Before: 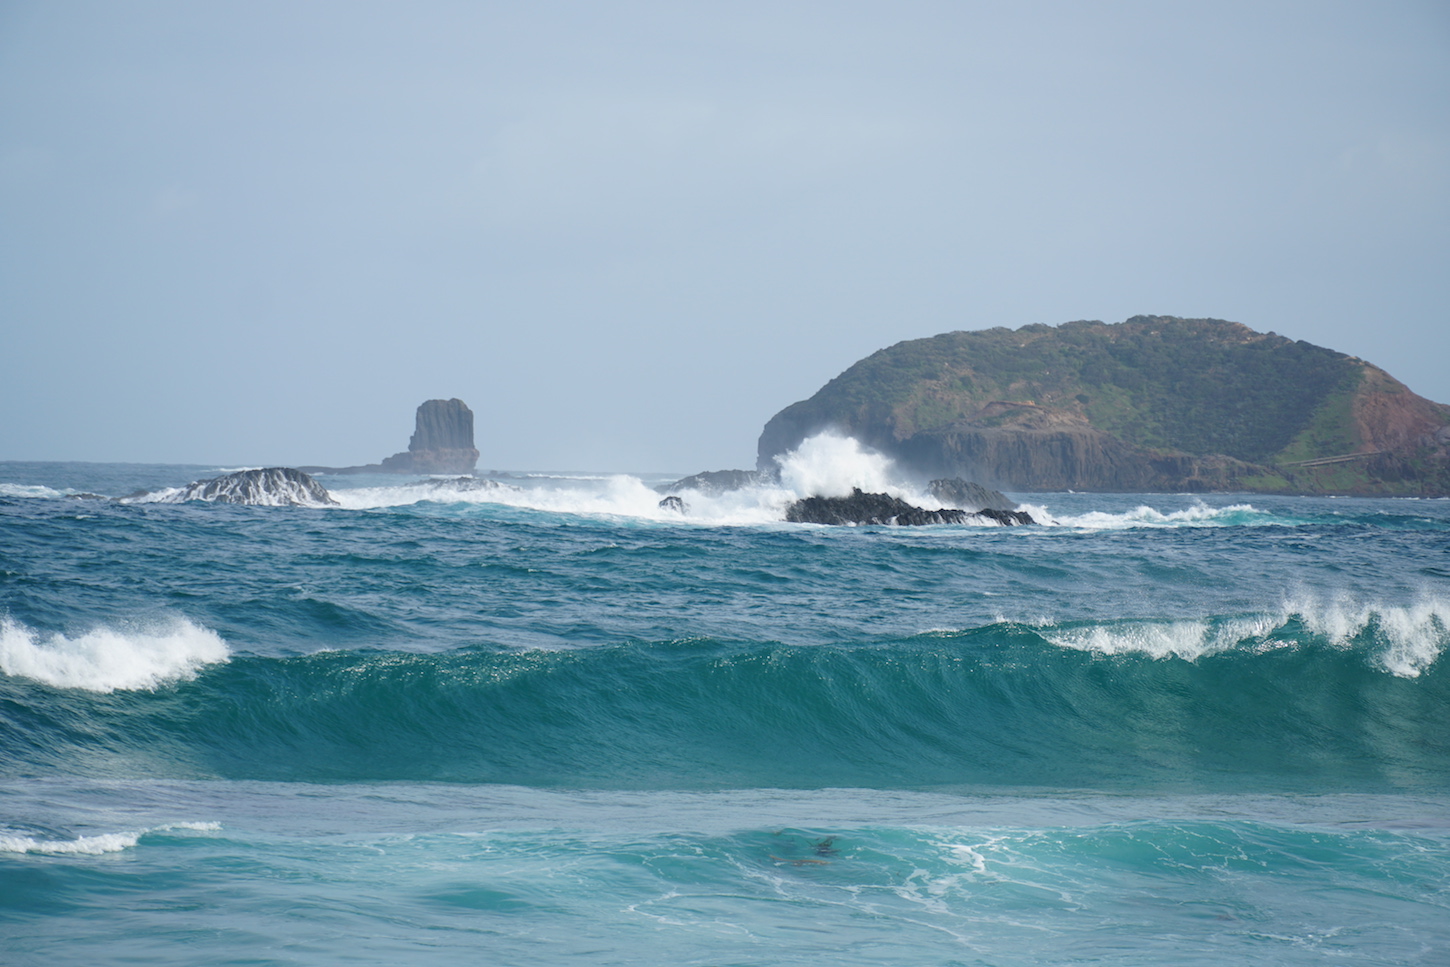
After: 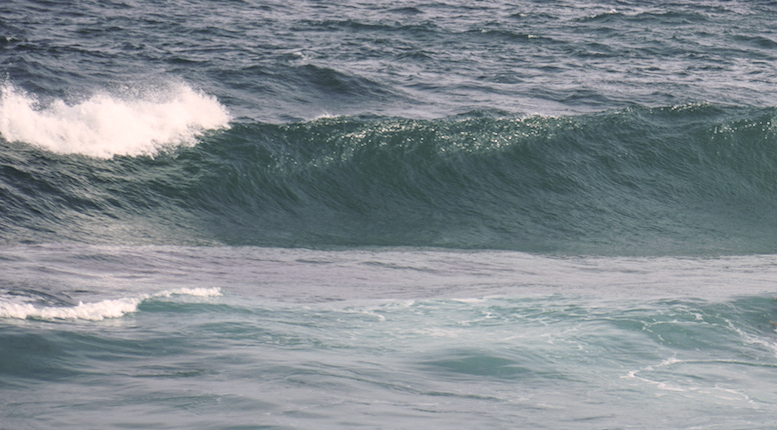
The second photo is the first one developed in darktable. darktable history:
contrast brightness saturation: contrast 0.154, brightness 0.049
crop and rotate: top 55.364%, right 46.39%, bottom 0.105%
color correction: highlights a* 10.24, highlights b* 9.7, shadows a* 8.03, shadows b* 8.24, saturation 0.778
local contrast: on, module defaults
